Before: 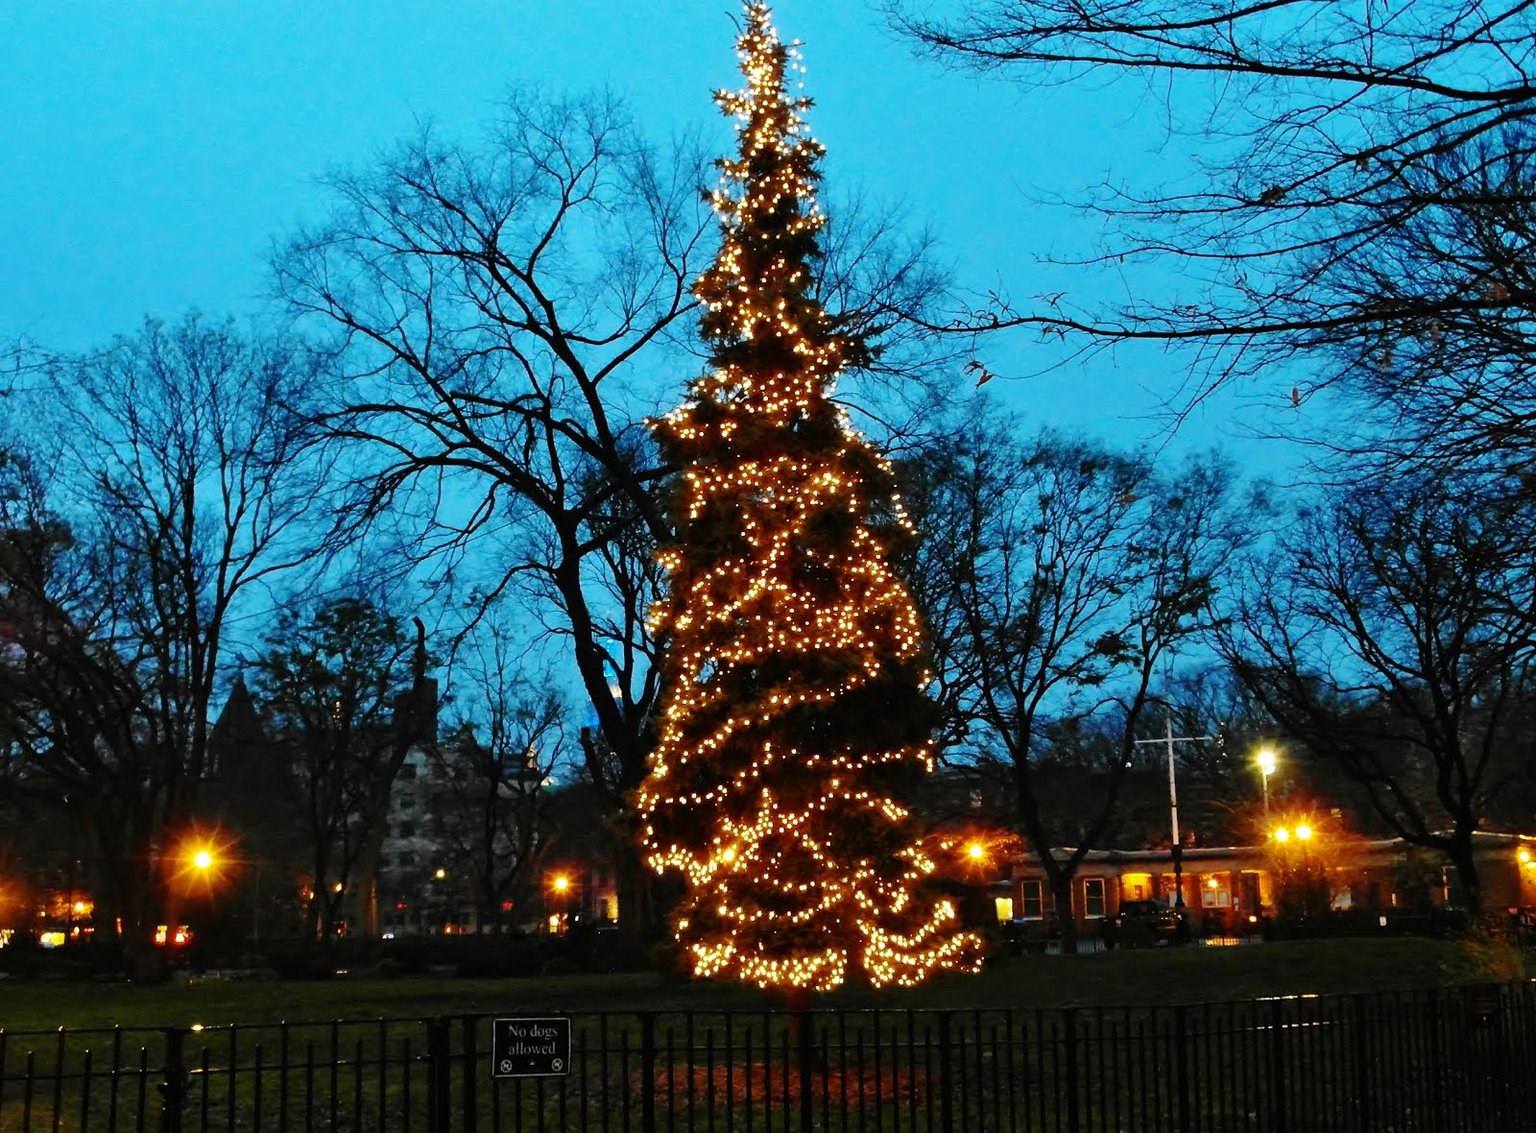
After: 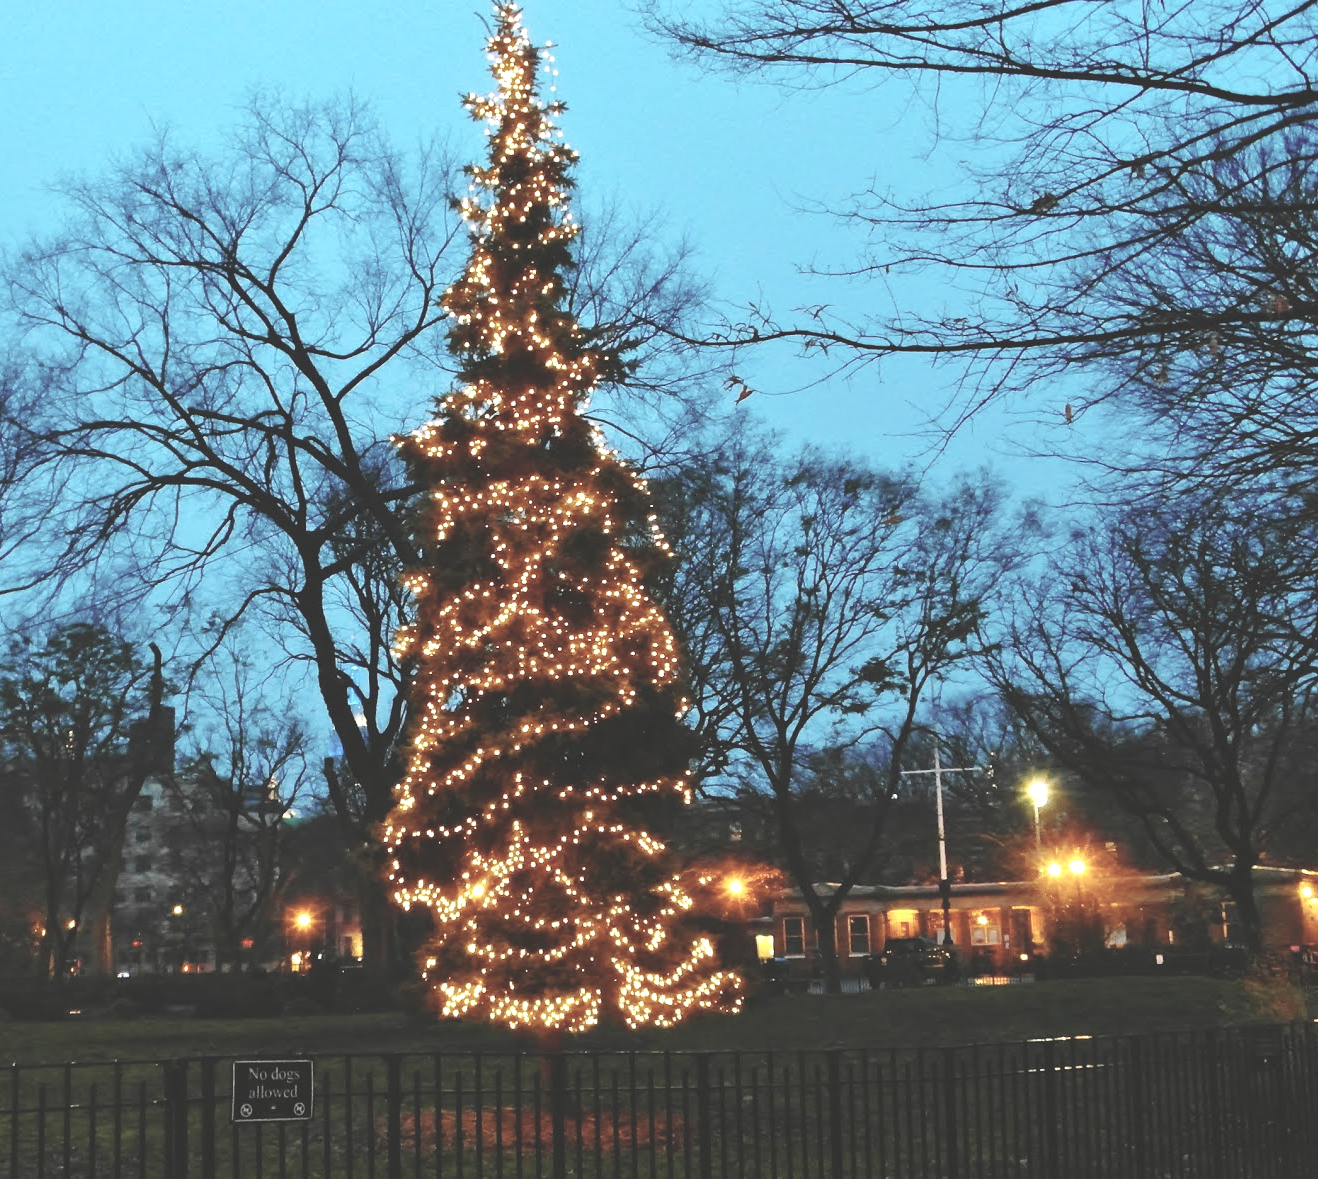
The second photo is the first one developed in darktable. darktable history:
crop: left 17.582%, bottom 0.031%
contrast brightness saturation: contrast -0.26, saturation -0.43
exposure: black level correction -0.005, exposure 1 EV, compensate highlight preservation false
